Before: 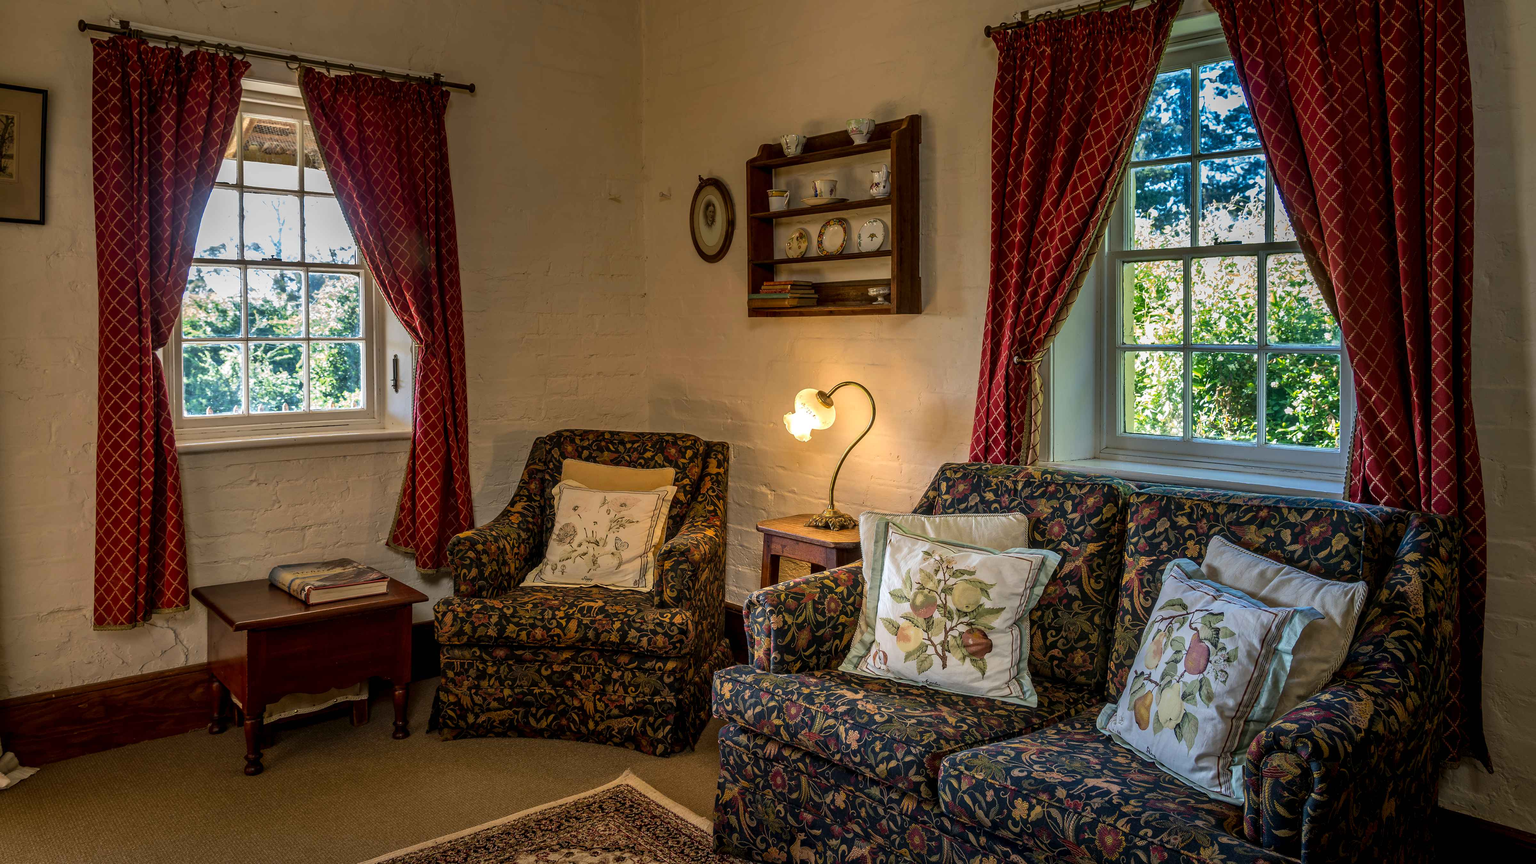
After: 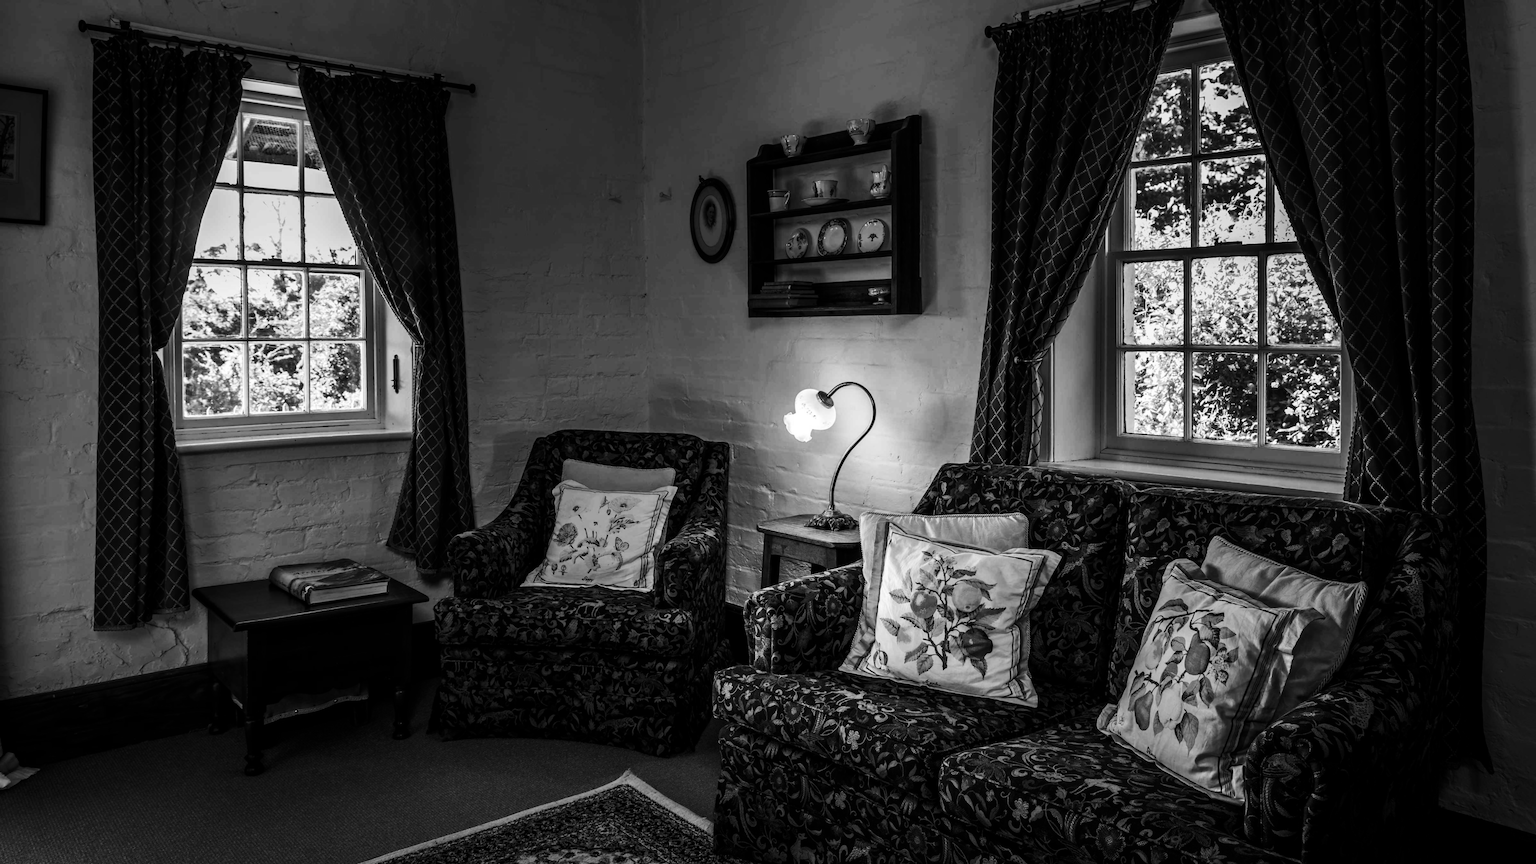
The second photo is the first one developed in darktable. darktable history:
lowpass: radius 0.76, contrast 1.56, saturation 0, unbound 0
contrast brightness saturation: brightness -0.2, saturation 0.08
